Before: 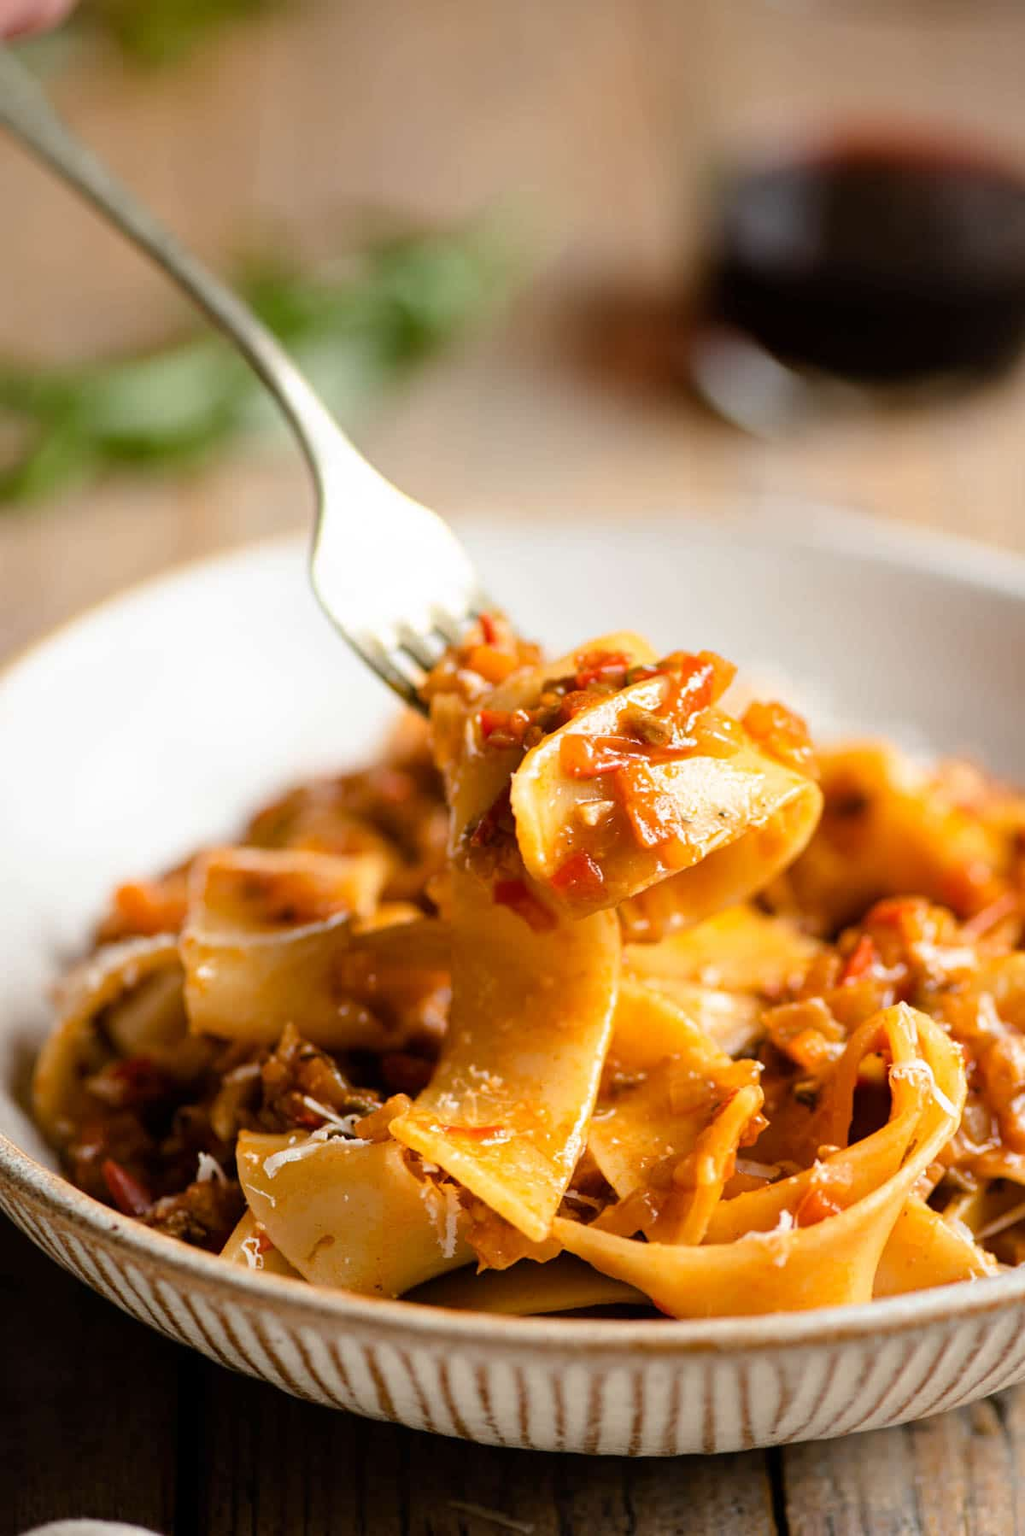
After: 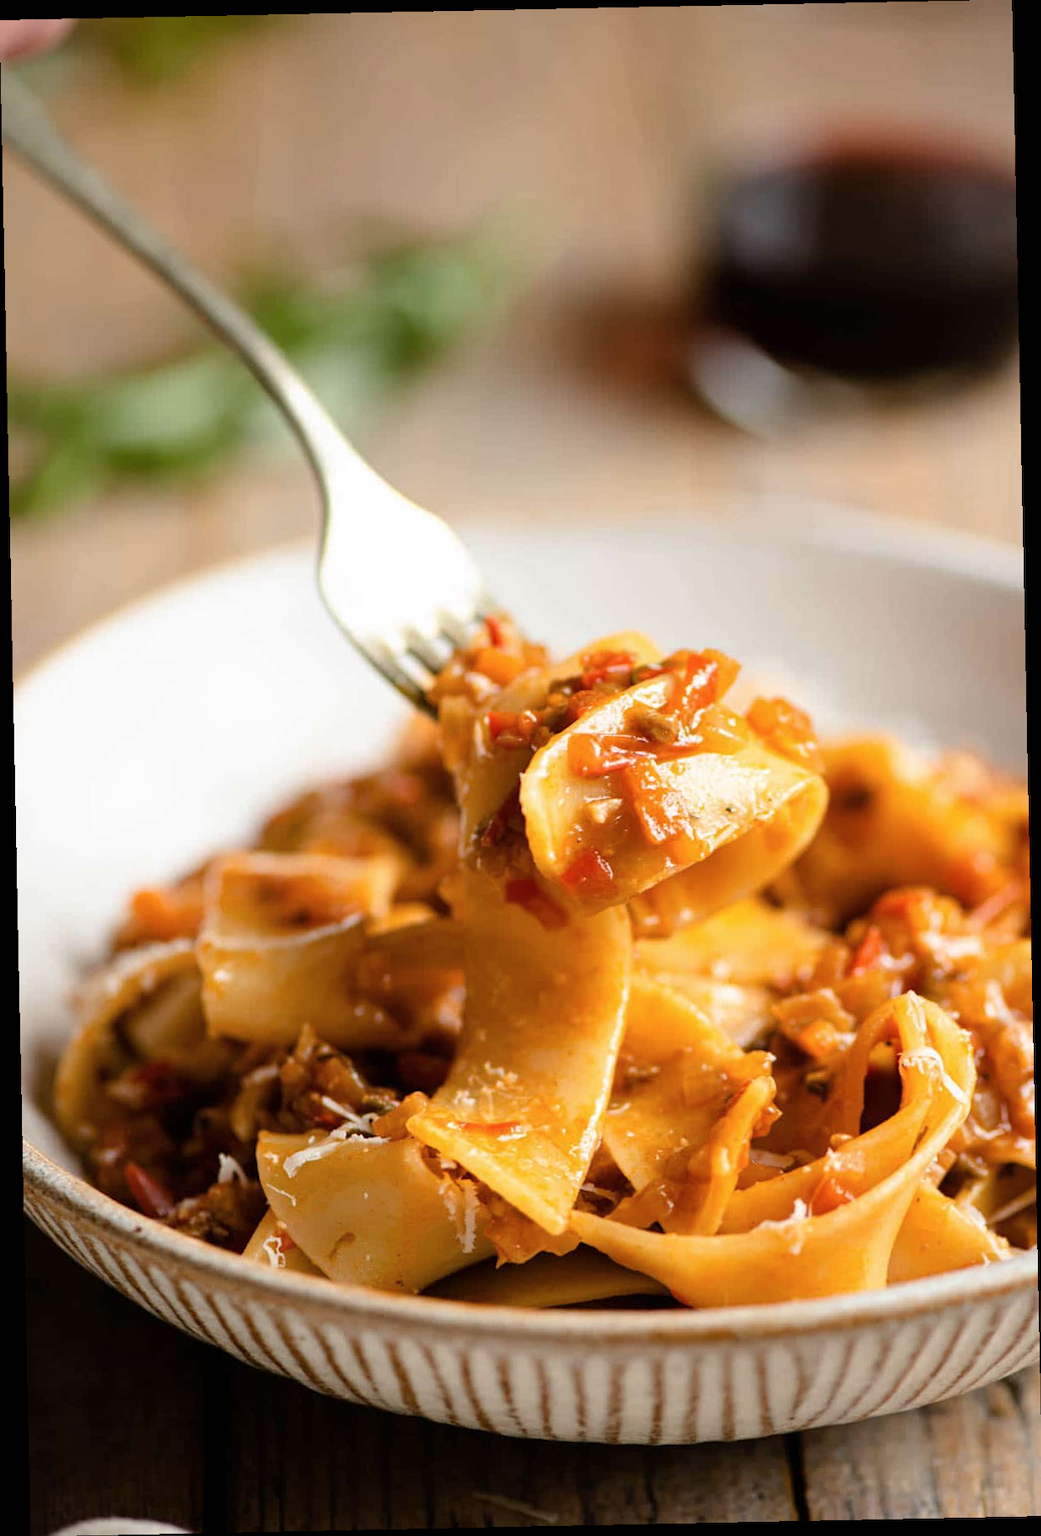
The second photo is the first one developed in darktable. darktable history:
rotate and perspective: rotation -1.17°, automatic cropping off
contrast brightness saturation: saturation -0.05
